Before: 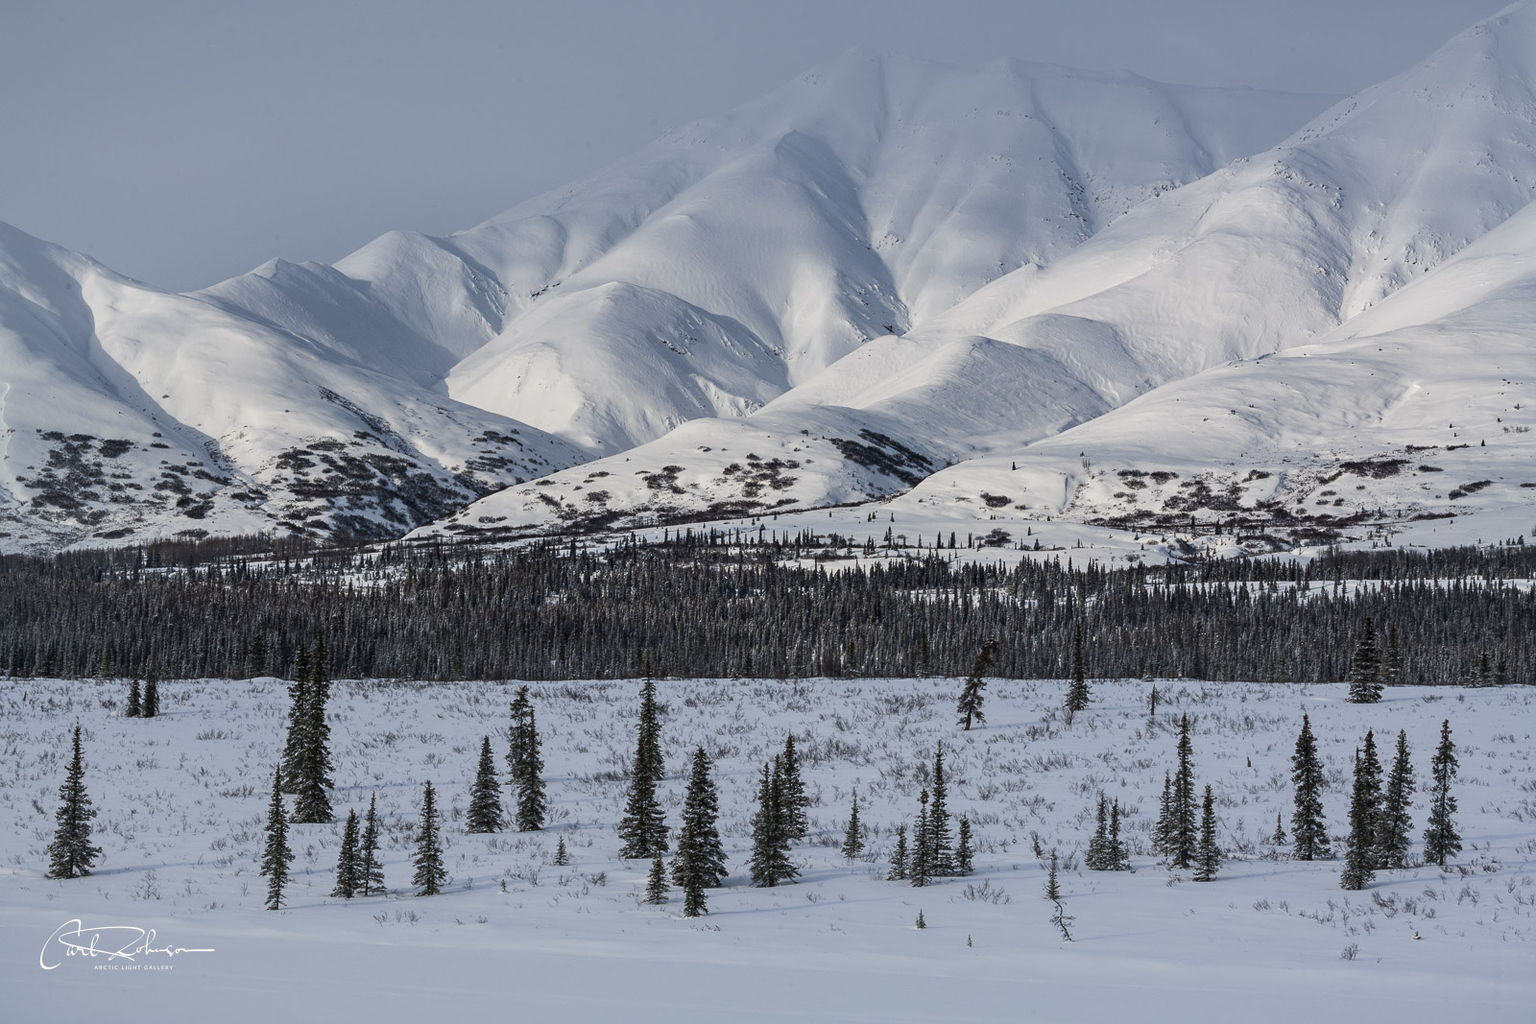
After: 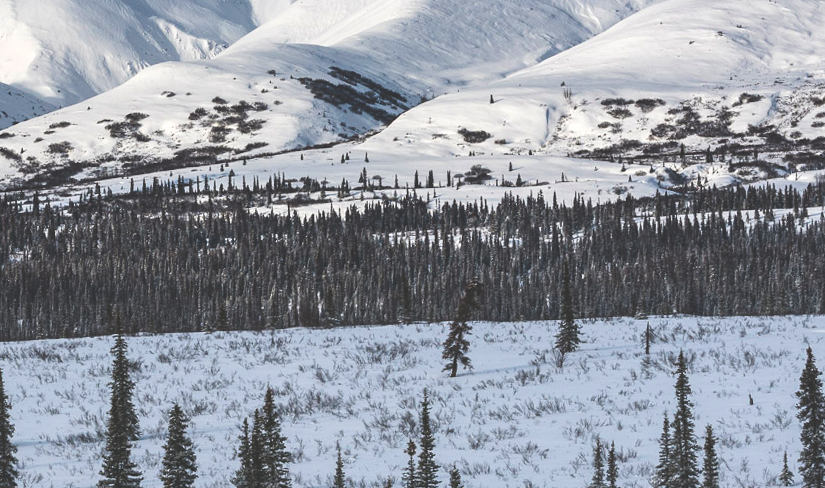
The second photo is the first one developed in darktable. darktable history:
exposure: black level correction -0.041, exposure 0.064 EV, compensate highlight preservation false
crop: left 35.03%, top 36.625%, right 14.663%, bottom 20.057%
color balance rgb: shadows lift › luminance -20%, power › hue 72.24°, highlights gain › luminance 15%, global offset › hue 171.6°, perceptual saturation grading › global saturation 14.09%, perceptual saturation grading › highlights -25%, perceptual saturation grading › shadows 25%, global vibrance 25%, contrast 10%
rotate and perspective: rotation -2.22°, lens shift (horizontal) -0.022, automatic cropping off
